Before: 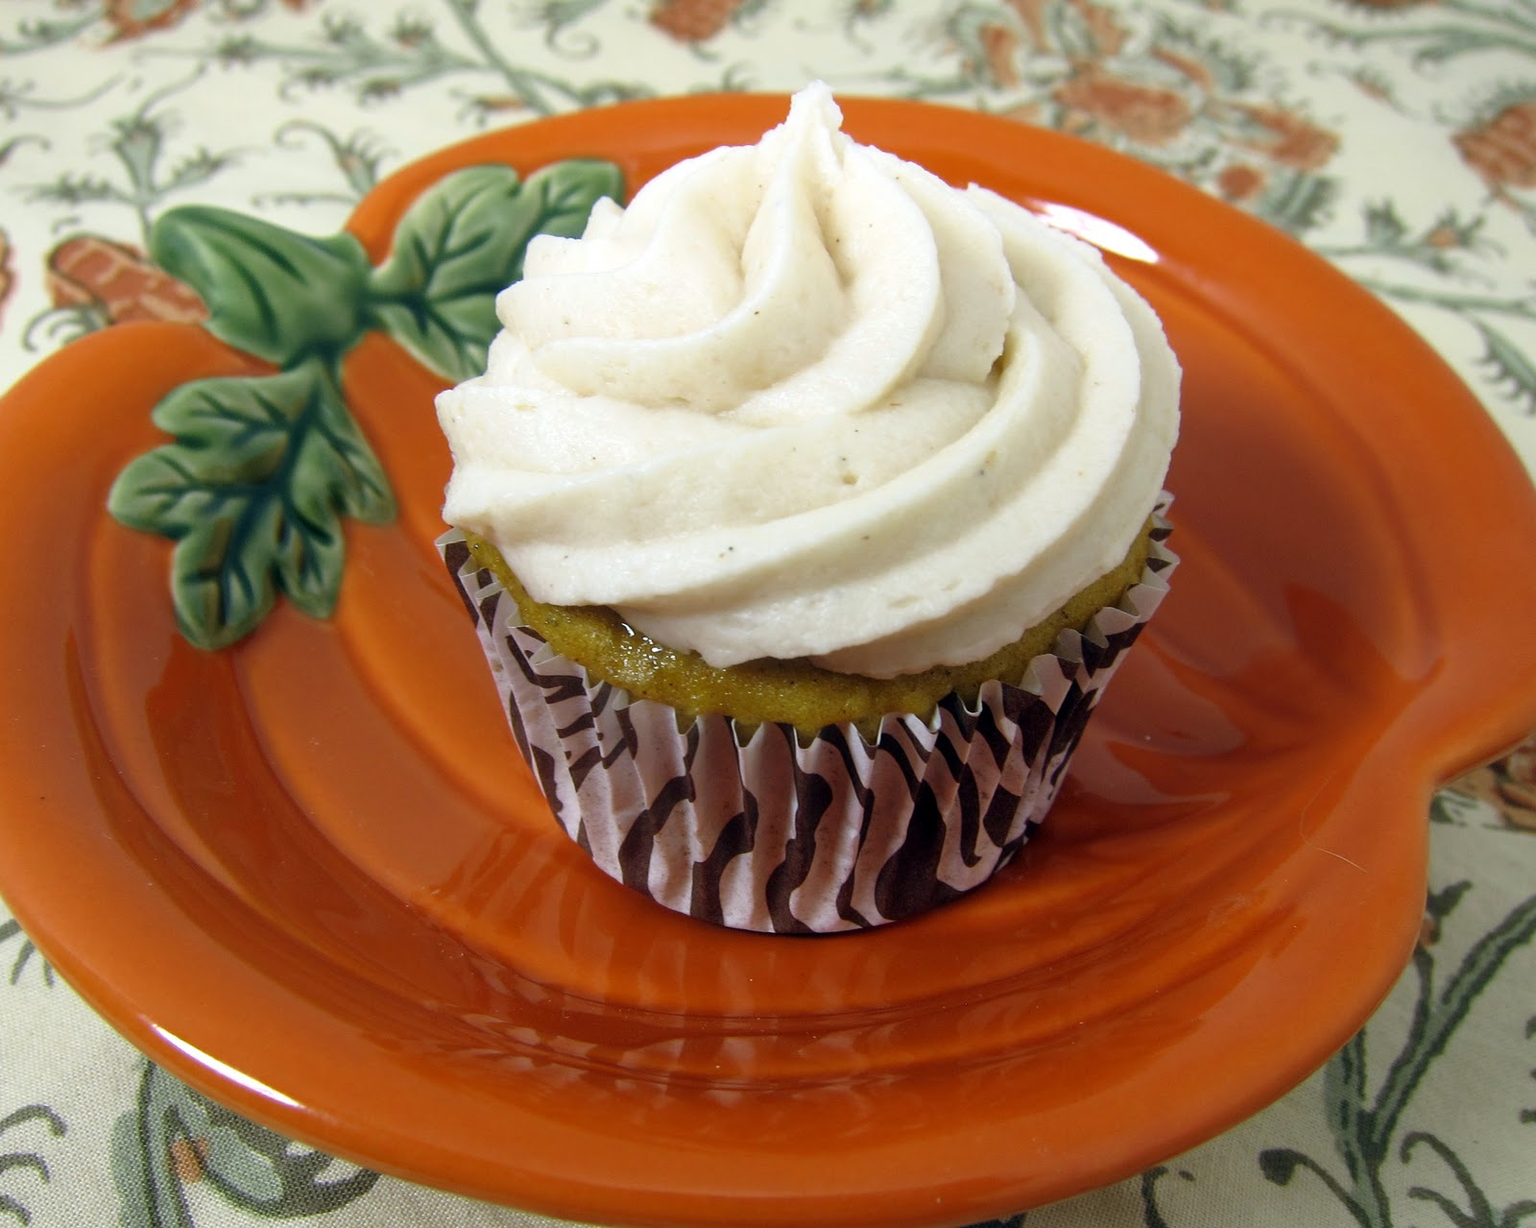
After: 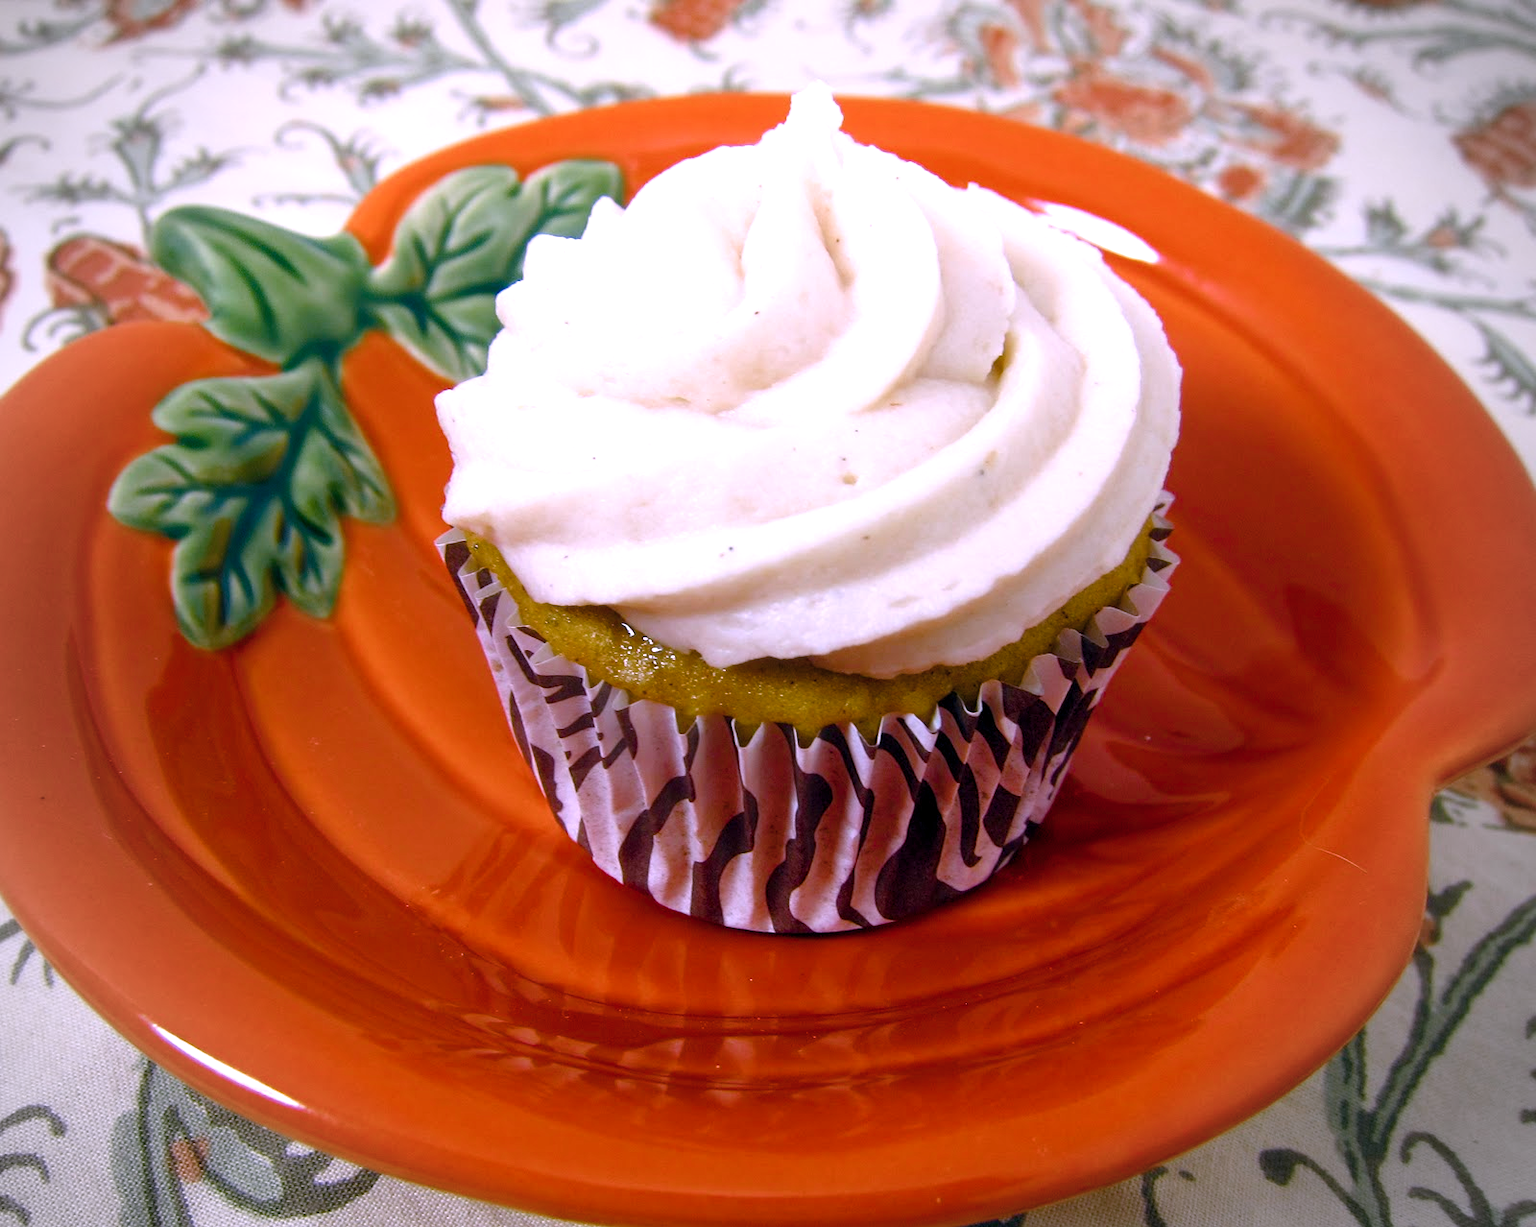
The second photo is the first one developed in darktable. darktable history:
color correction: highlights a* 15.21, highlights b* -25.11
color balance rgb: perceptual saturation grading › global saturation 34.852%, perceptual saturation grading › highlights -29.96%, perceptual saturation grading › shadows 35.909%, global vibrance 20%
exposure: exposure 0.375 EV, compensate exposure bias true, compensate highlight preservation false
vignetting: on, module defaults
